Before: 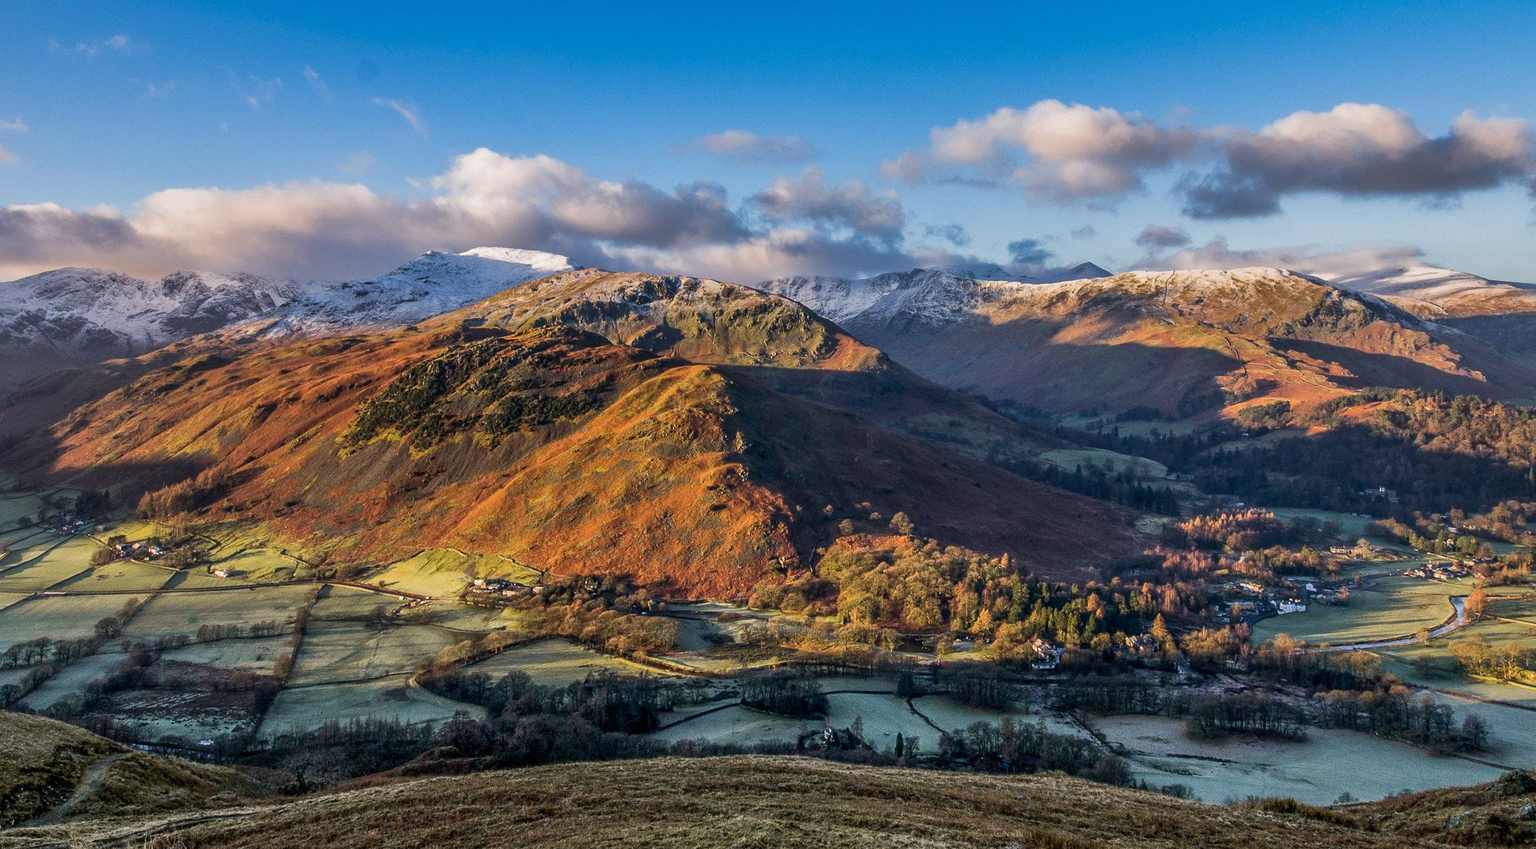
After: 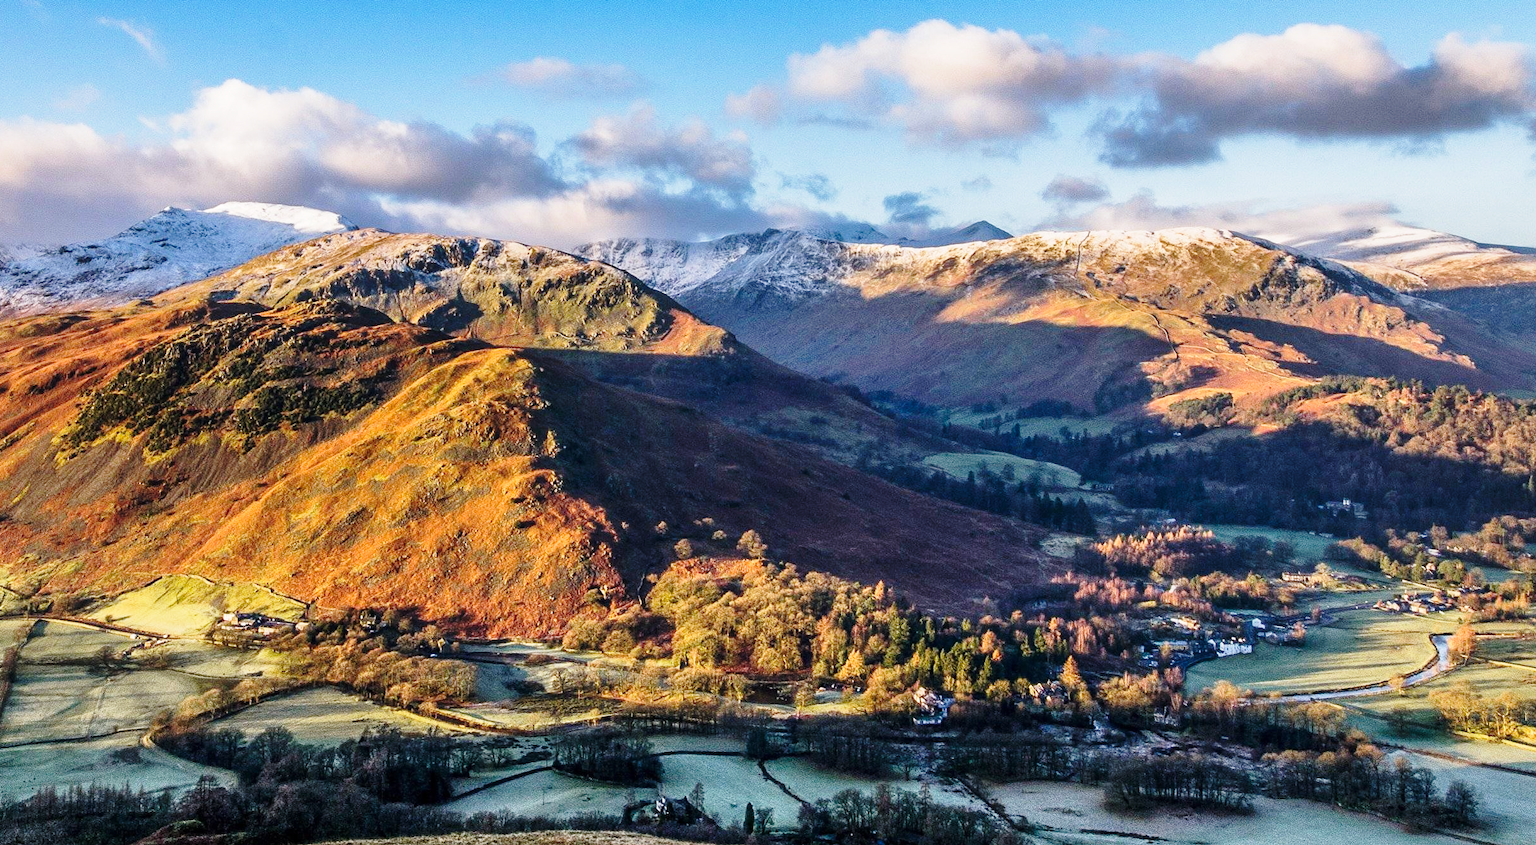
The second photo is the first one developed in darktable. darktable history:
base curve: curves: ch0 [(0, 0) (0.028, 0.03) (0.121, 0.232) (0.46, 0.748) (0.859, 0.968) (1, 1)], preserve colors none
crop: left 19.163%, top 9.913%, right 0%, bottom 9.636%
